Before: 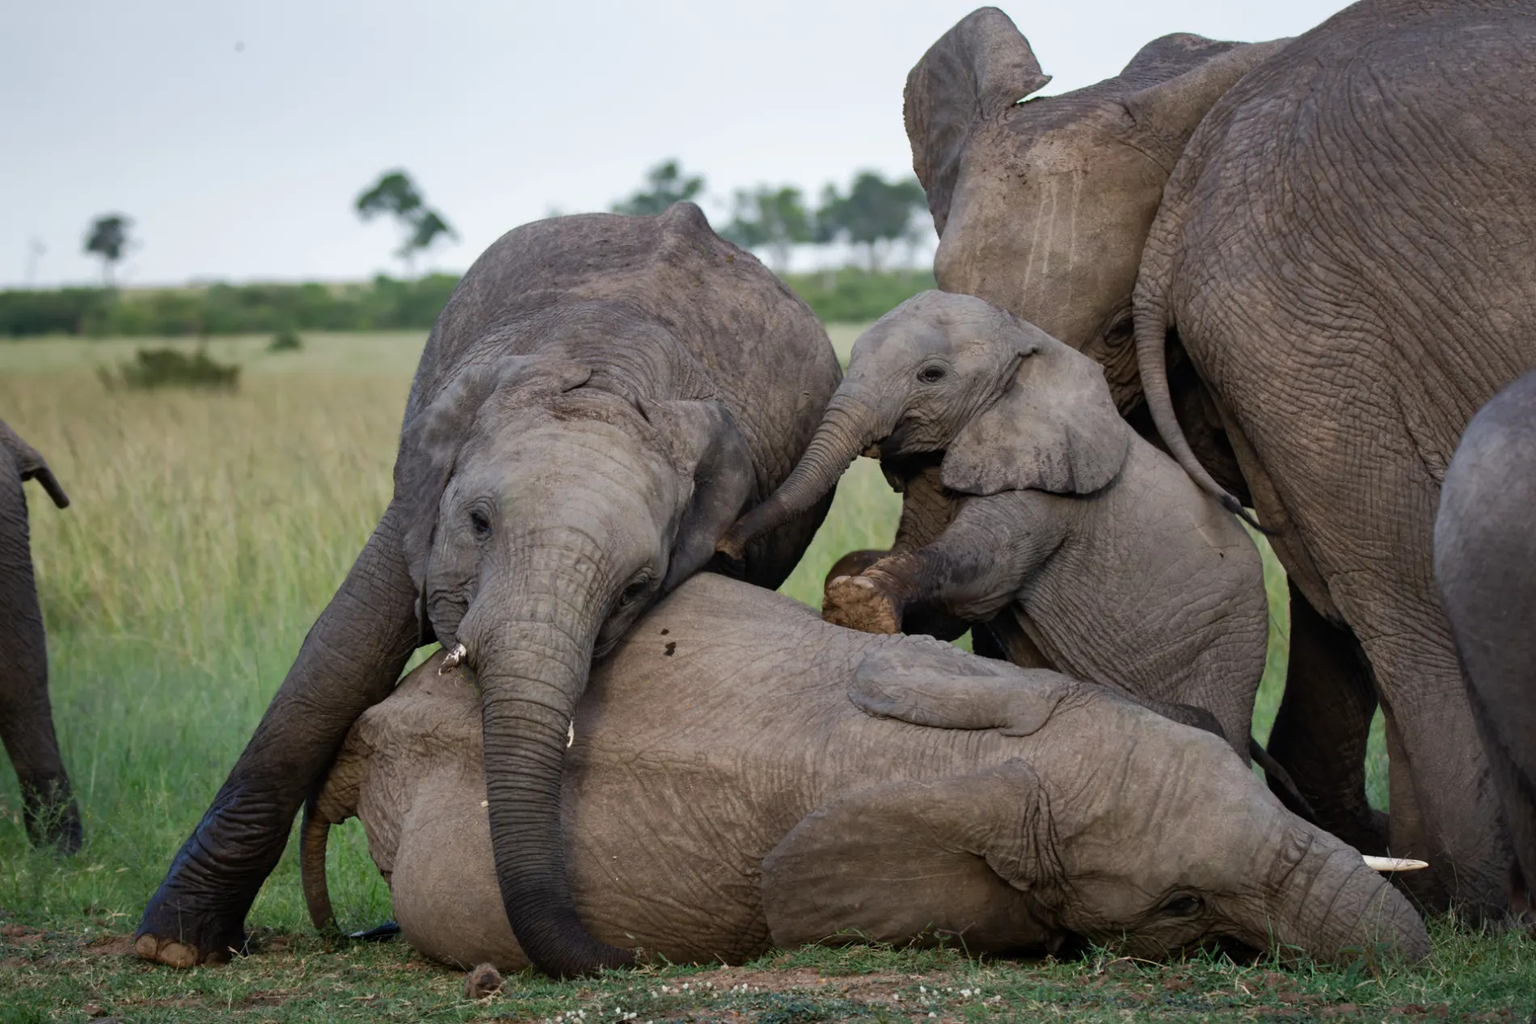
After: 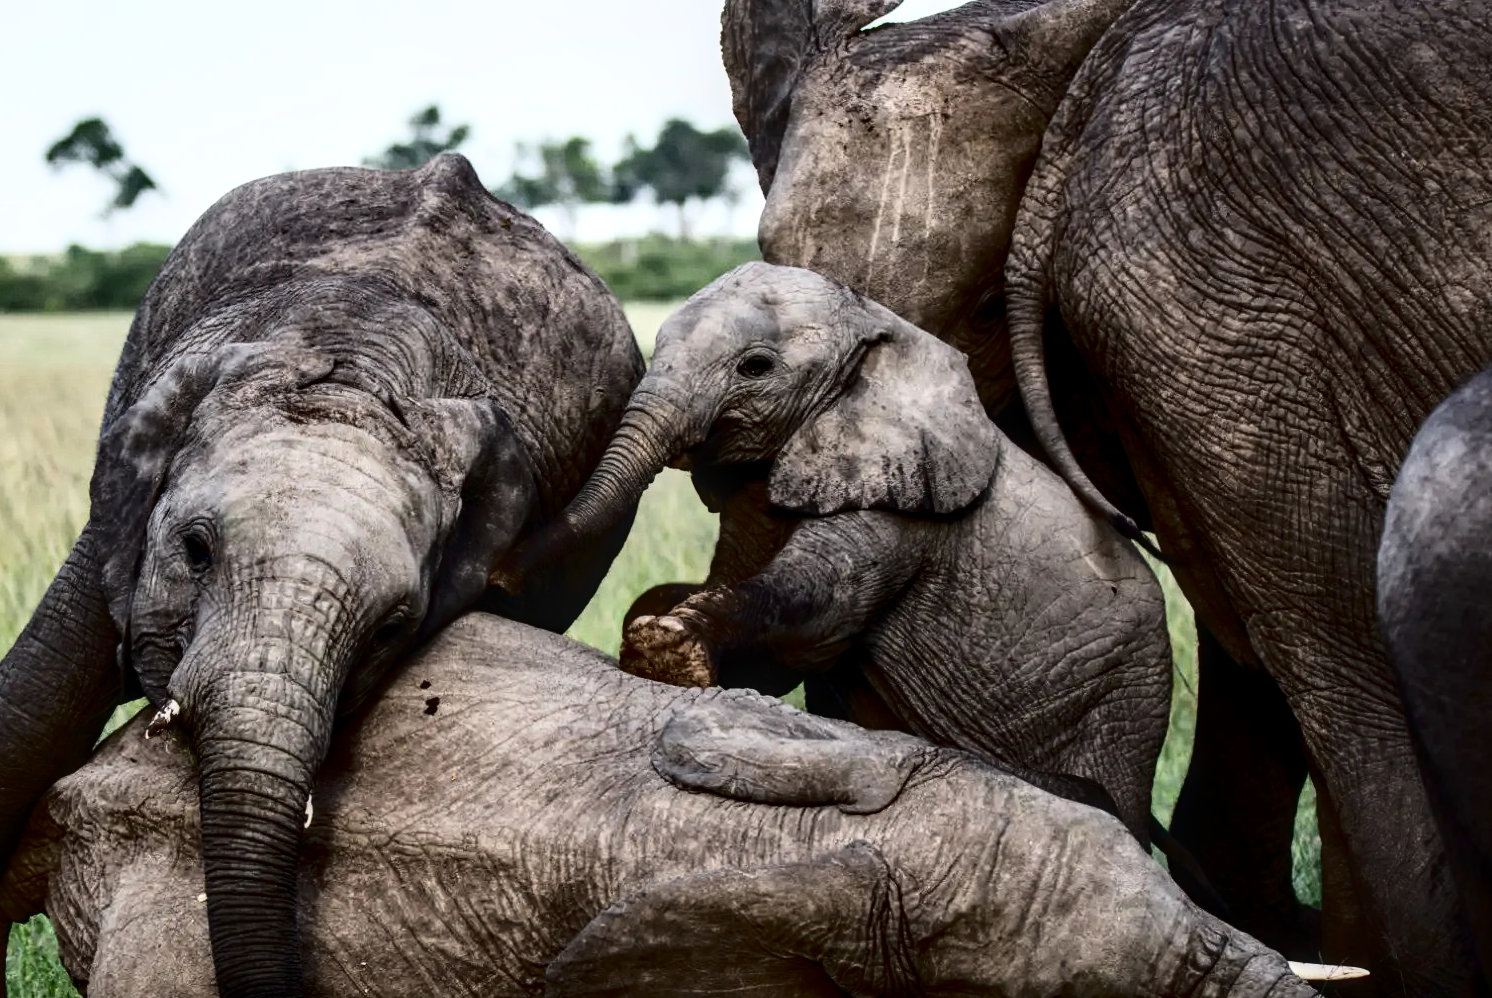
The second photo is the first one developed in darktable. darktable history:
tone curve: curves: ch0 [(0, 0) (0.003, 0.01) (0.011, 0.012) (0.025, 0.012) (0.044, 0.017) (0.069, 0.021) (0.1, 0.025) (0.136, 0.03) (0.177, 0.037) (0.224, 0.052) (0.277, 0.092) (0.335, 0.16) (0.399, 0.3) (0.468, 0.463) (0.543, 0.639) (0.623, 0.796) (0.709, 0.904) (0.801, 0.962) (0.898, 0.988) (1, 1)], color space Lab, independent channels, preserve colors none
local contrast: detail 130%
crop and rotate: left 20.985%, top 7.769%, right 0.449%, bottom 13.439%
